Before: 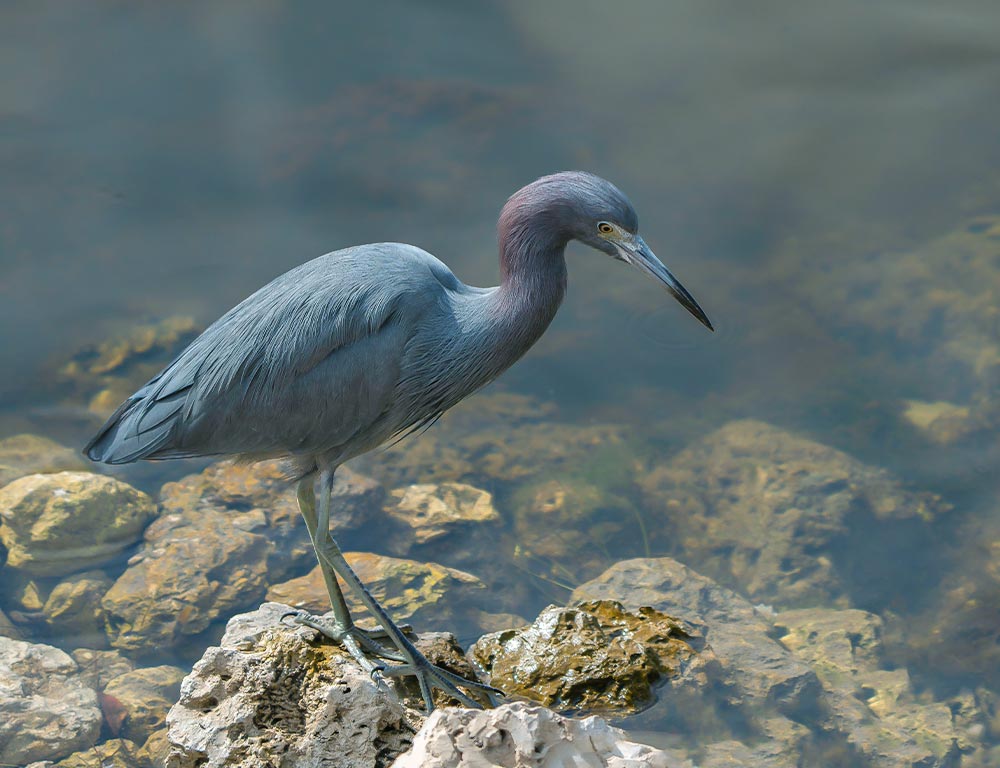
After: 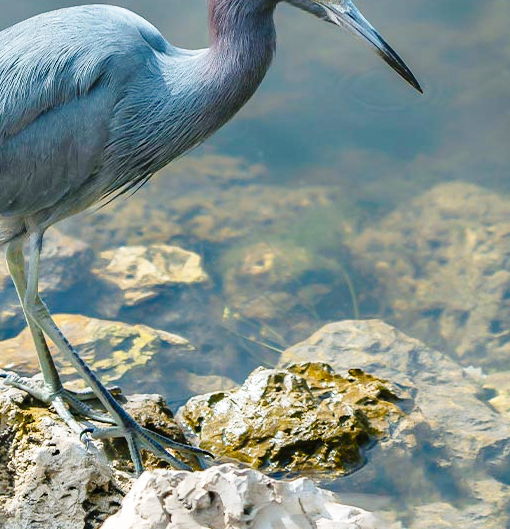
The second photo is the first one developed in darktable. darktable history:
crop and rotate: left 29.119%, top 31.062%, right 19.843%
shadows and highlights: low approximation 0.01, soften with gaussian
base curve: curves: ch0 [(0, 0) (0.028, 0.03) (0.121, 0.232) (0.46, 0.748) (0.859, 0.968) (1, 1)], preserve colors none
